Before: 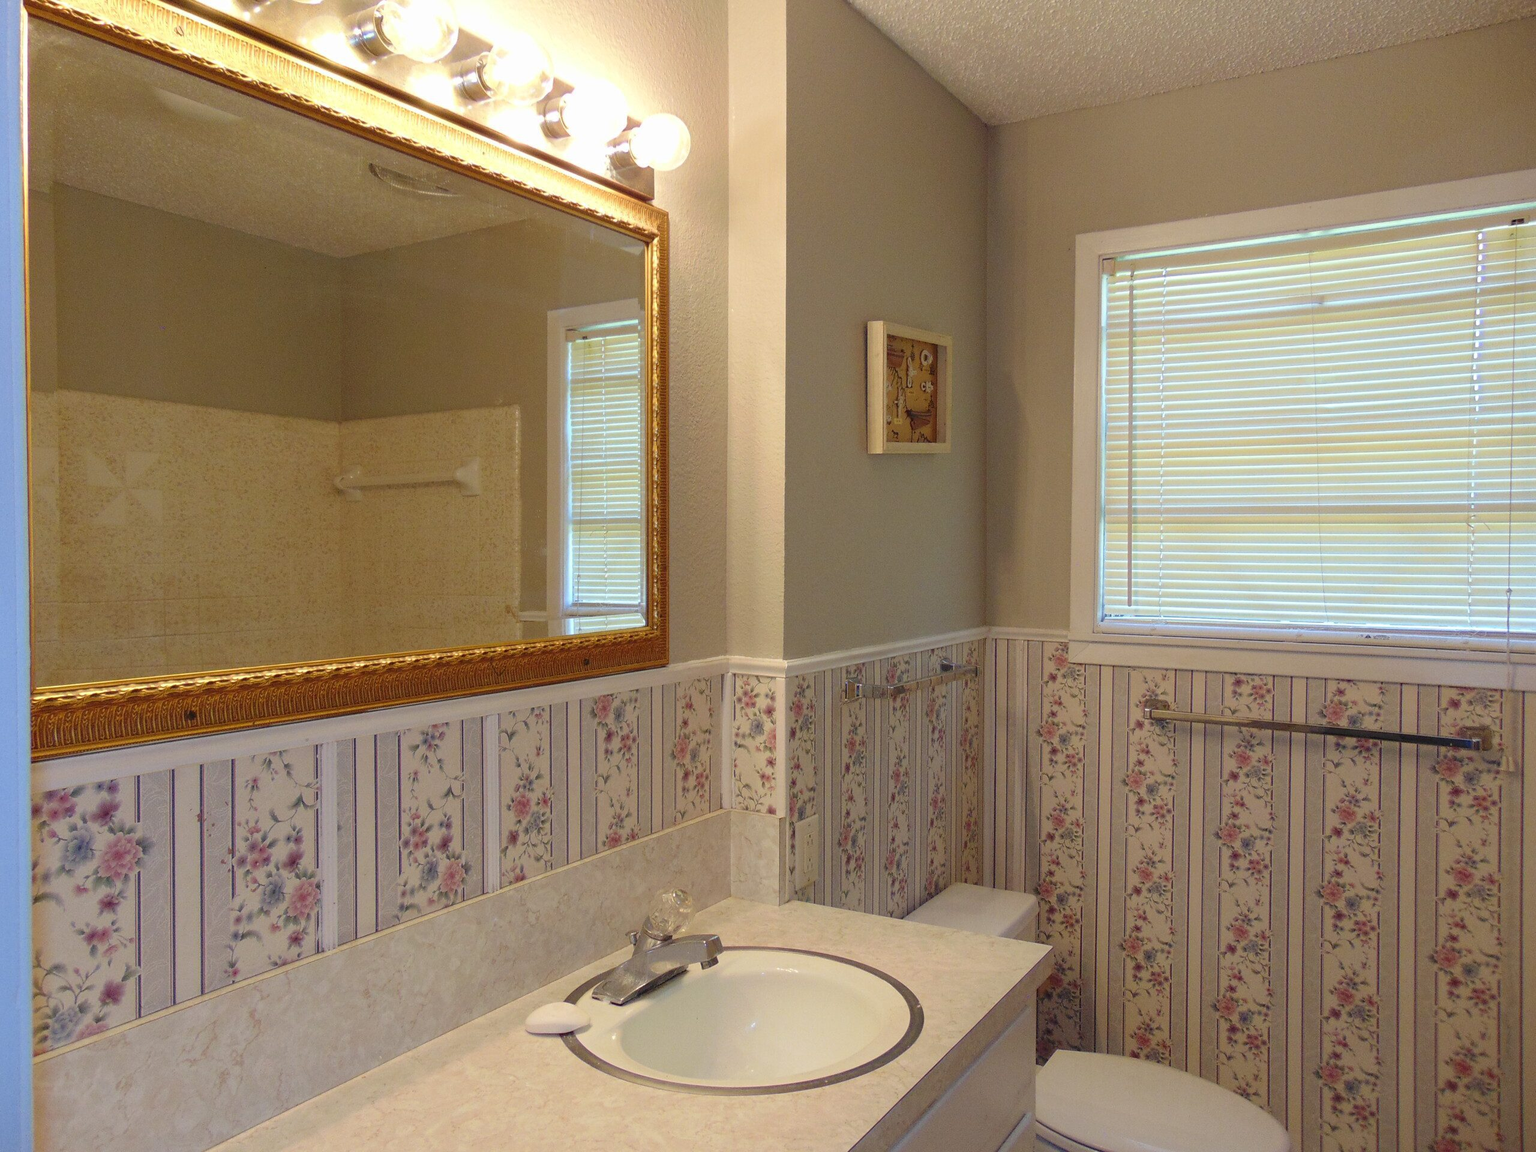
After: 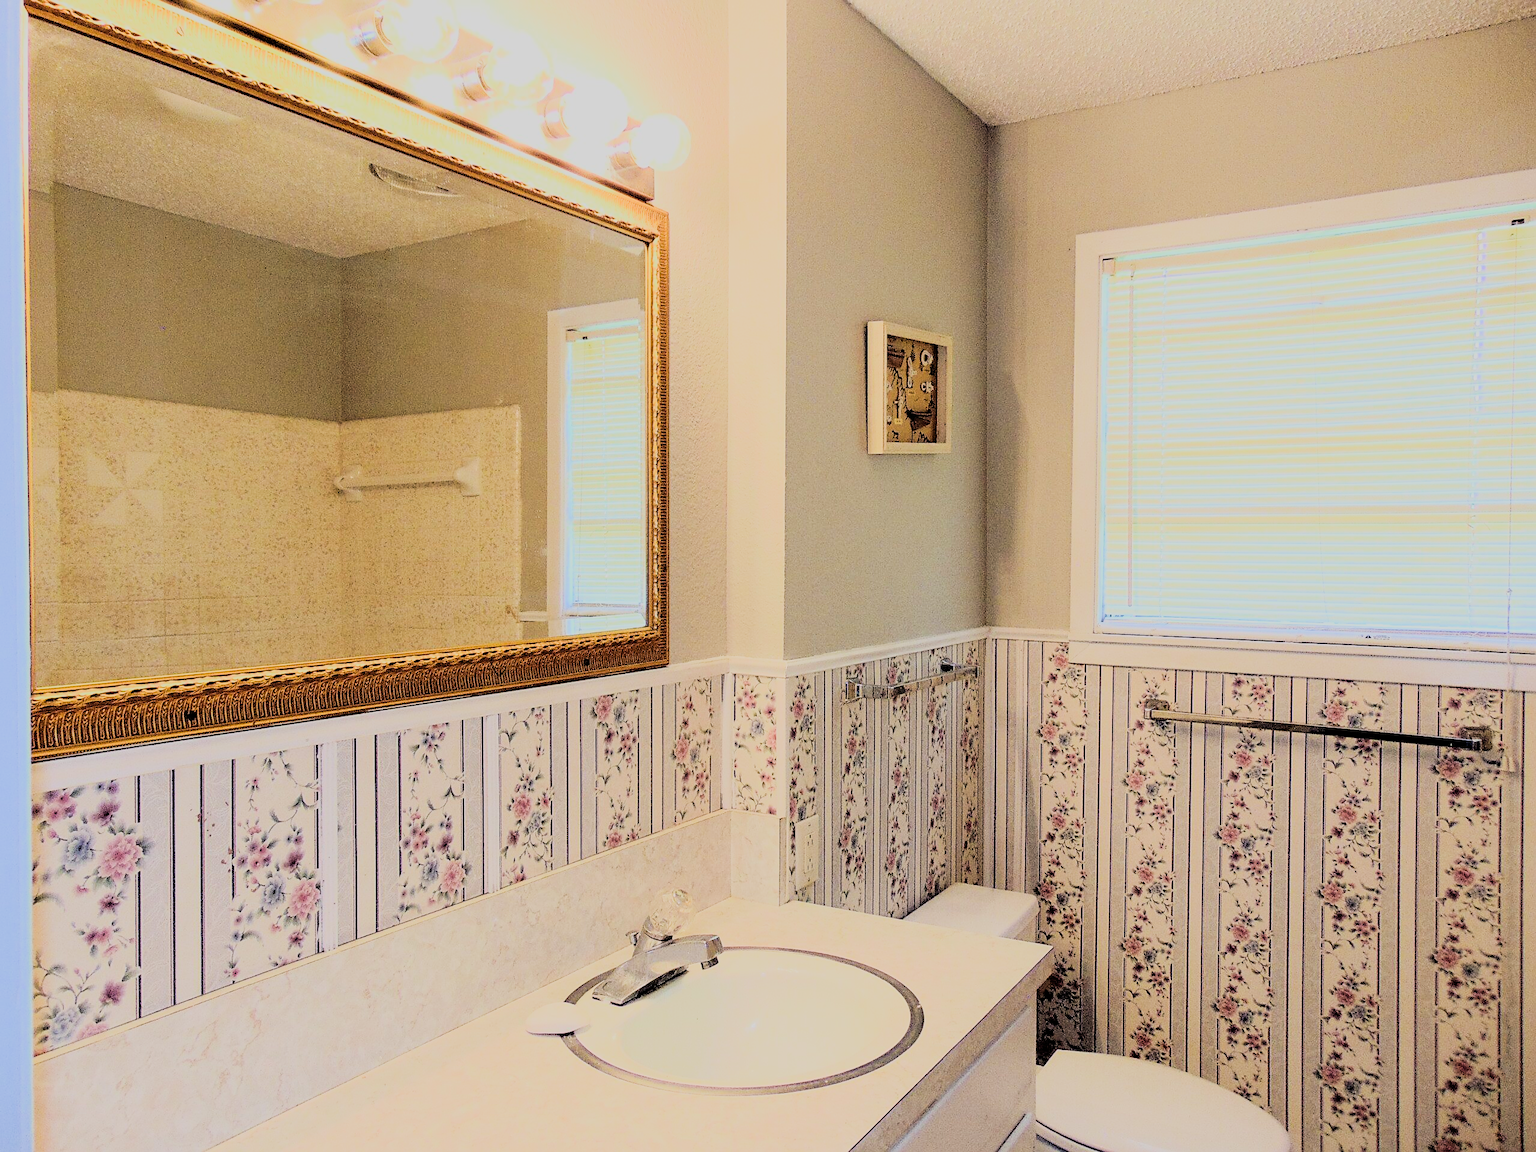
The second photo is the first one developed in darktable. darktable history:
filmic rgb: black relative exposure -4.14 EV, white relative exposure 5.1 EV, hardness 2.11, contrast 1.165
sharpen: on, module defaults
rgb curve: curves: ch0 [(0, 0) (0.21, 0.15) (0.24, 0.21) (0.5, 0.75) (0.75, 0.96) (0.89, 0.99) (1, 1)]; ch1 [(0, 0.02) (0.21, 0.13) (0.25, 0.2) (0.5, 0.67) (0.75, 0.9) (0.89, 0.97) (1, 1)]; ch2 [(0, 0.02) (0.21, 0.13) (0.25, 0.2) (0.5, 0.67) (0.75, 0.9) (0.89, 0.97) (1, 1)], compensate middle gray true
